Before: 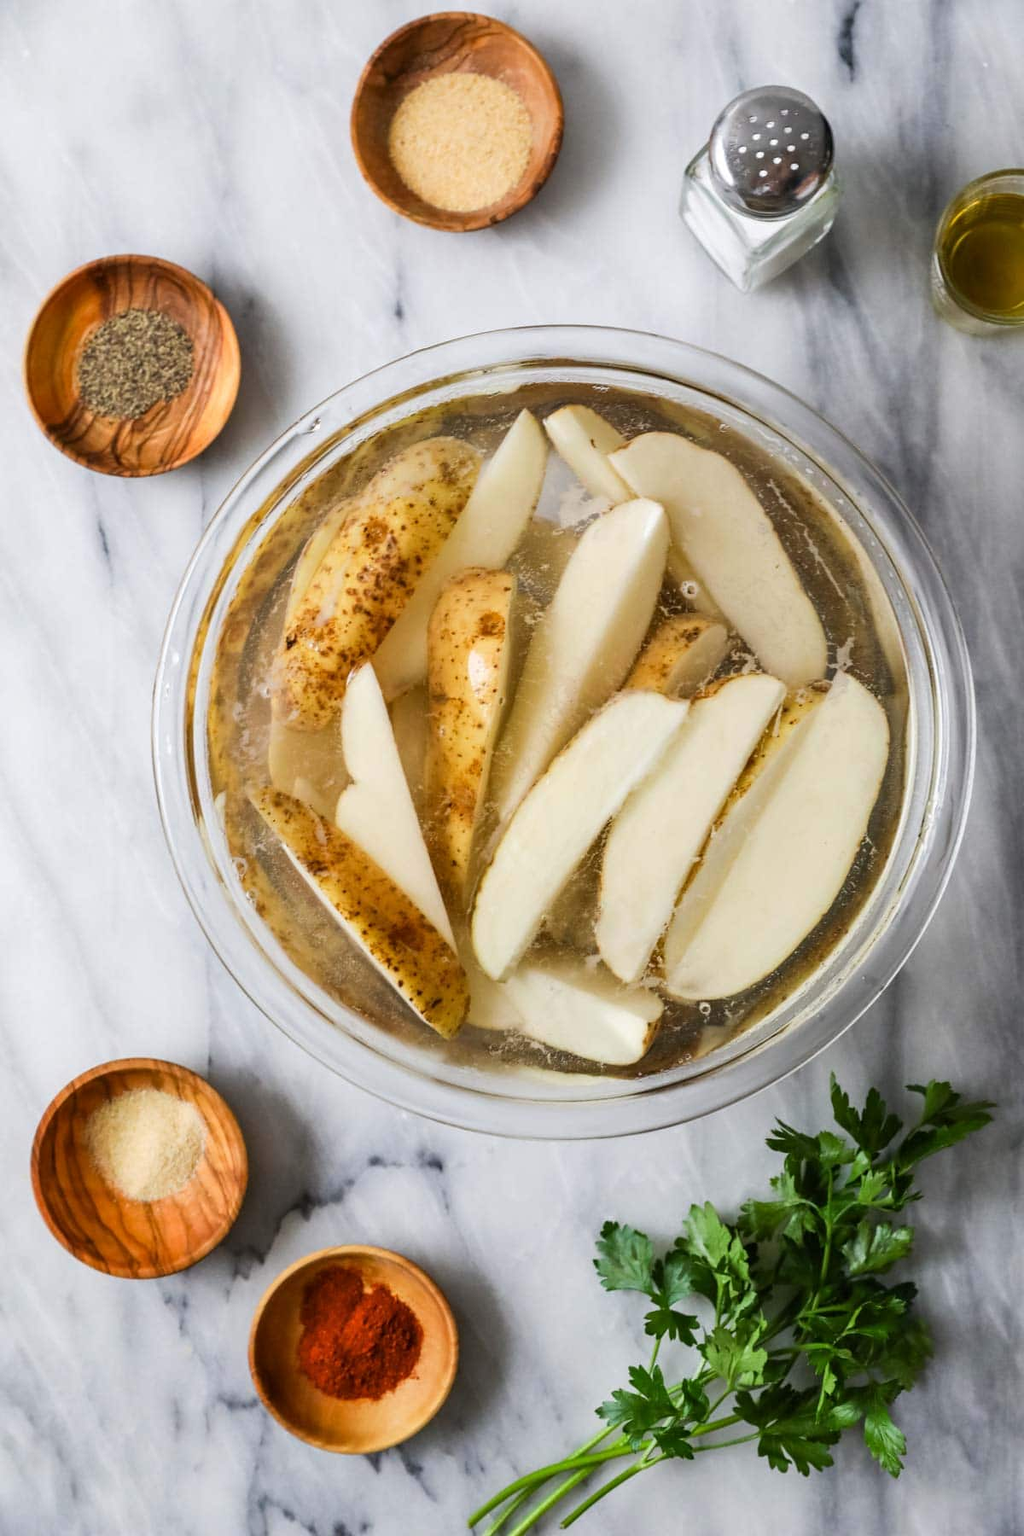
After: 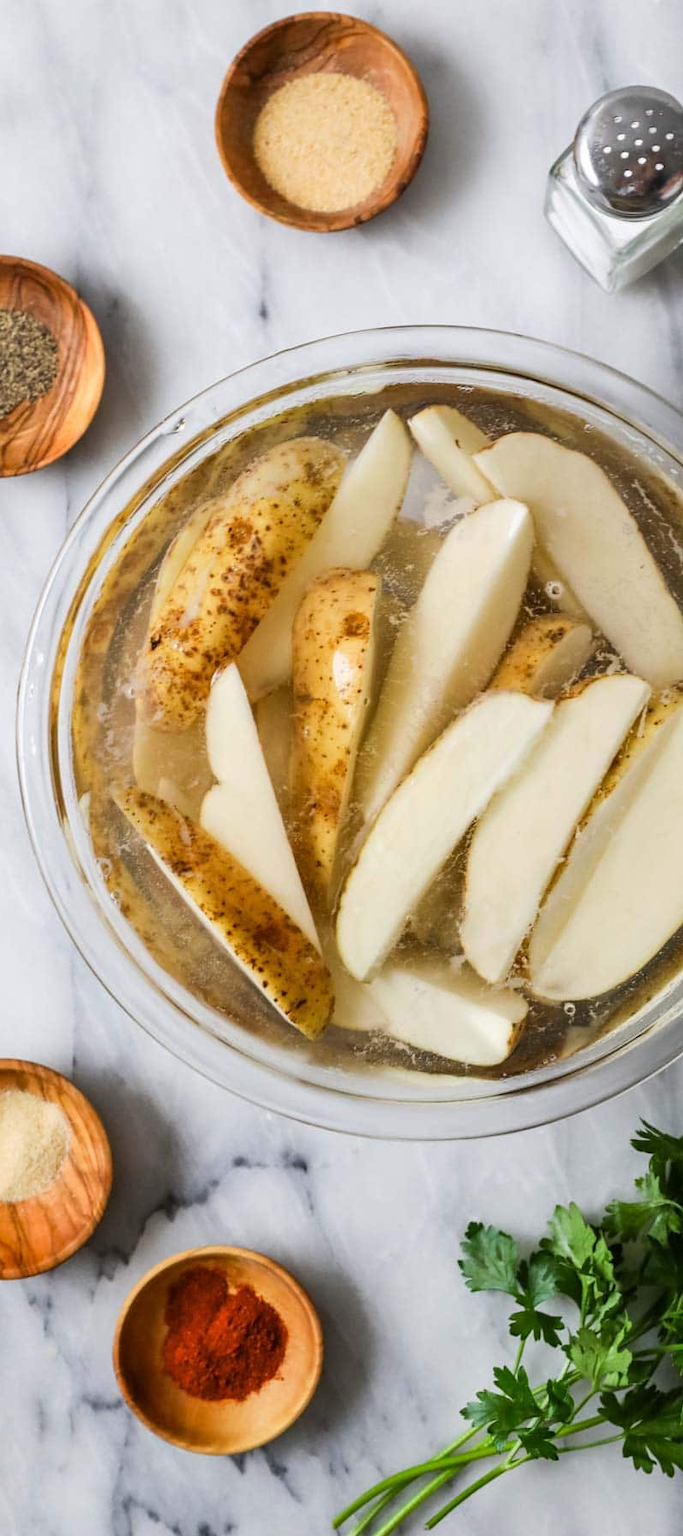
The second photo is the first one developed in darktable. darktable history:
crop and rotate: left 13.325%, right 20.001%
